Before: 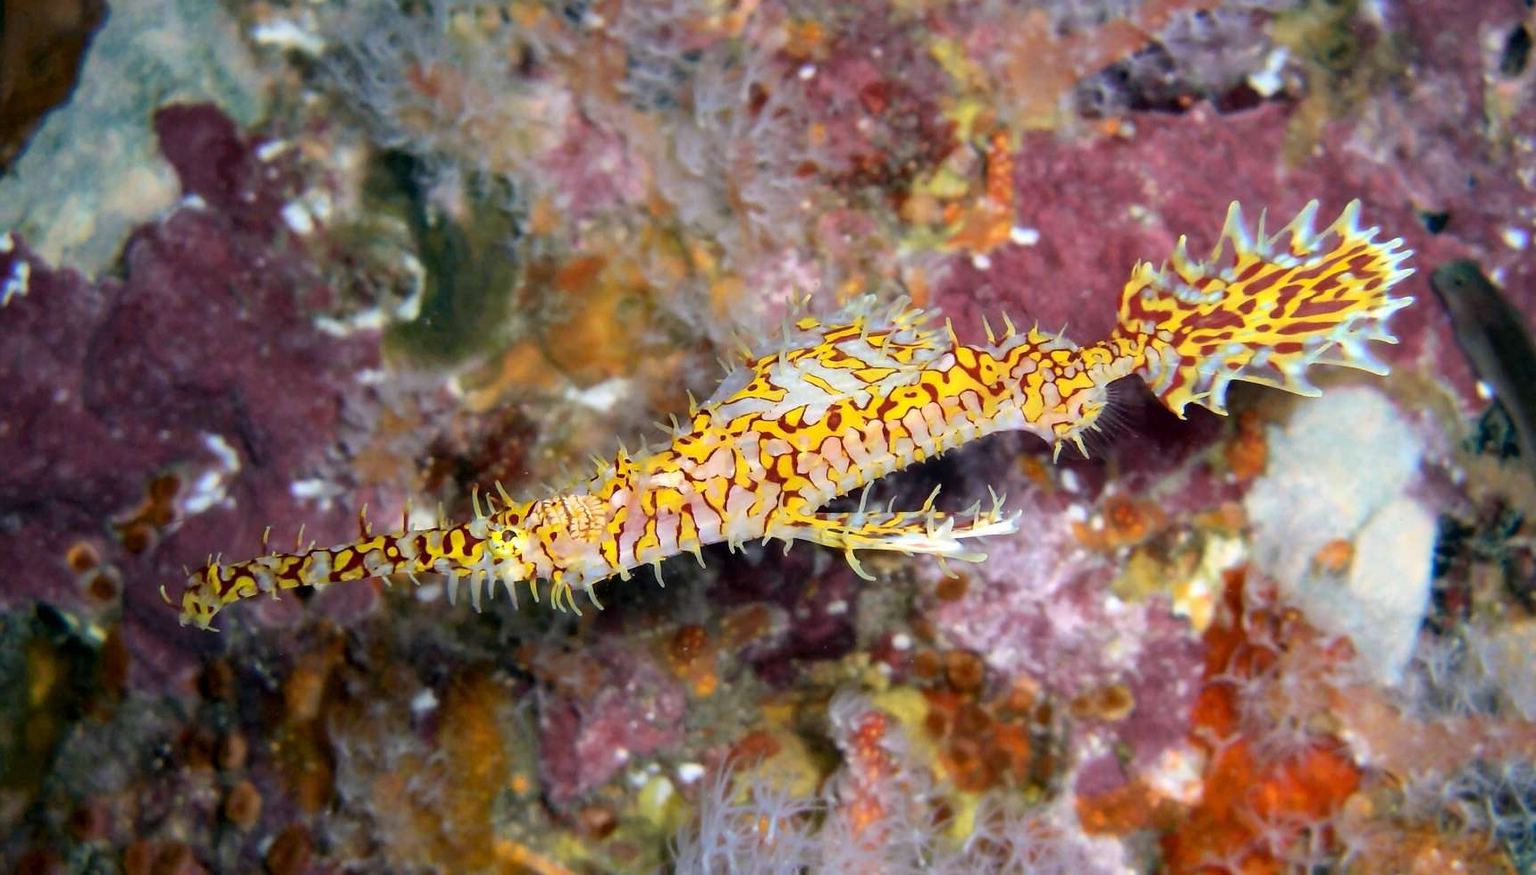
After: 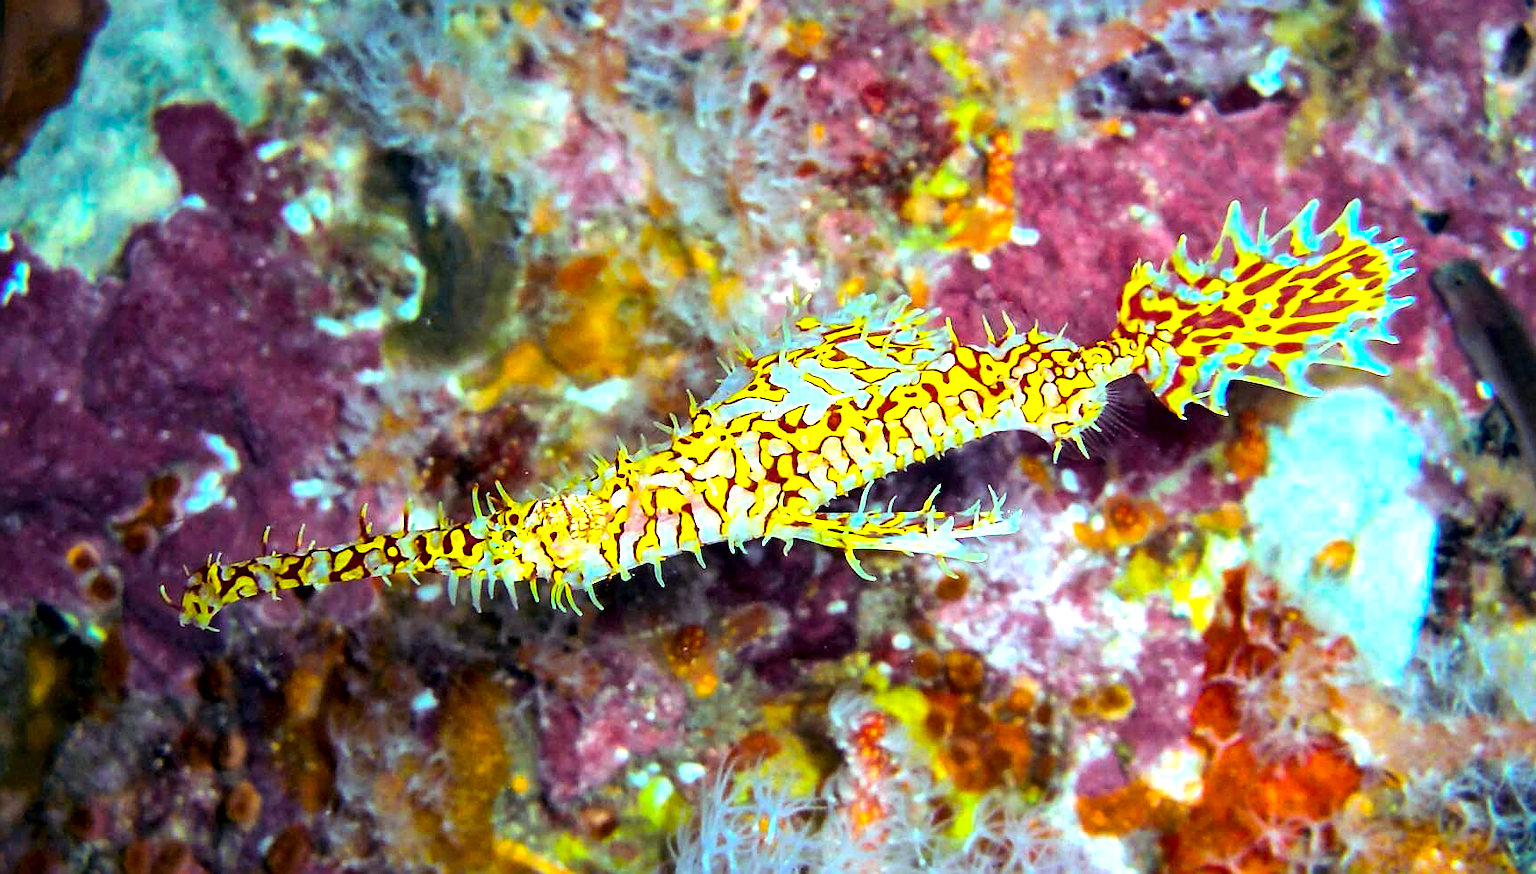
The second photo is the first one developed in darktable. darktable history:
color correction: highlights a* 7.9, highlights b* 4.35
color balance rgb: shadows lift › luminance -21.648%, shadows lift › chroma 8.973%, shadows lift › hue 284.39°, highlights gain › chroma 5.272%, highlights gain › hue 194.4°, perceptual saturation grading › global saturation 60.704%, perceptual saturation grading › highlights 19.56%, perceptual saturation grading › shadows -49.341%, perceptual brilliance grading › highlights 9.453%, perceptual brilliance grading › shadows -4.671%
tone equalizer: edges refinement/feathering 500, mask exposure compensation -1.57 EV, preserve details guided filter
local contrast: mode bilateral grid, contrast 29, coarseness 25, midtone range 0.2
exposure: black level correction 0, exposure 0.499 EV, compensate highlight preservation false
sharpen: on, module defaults
